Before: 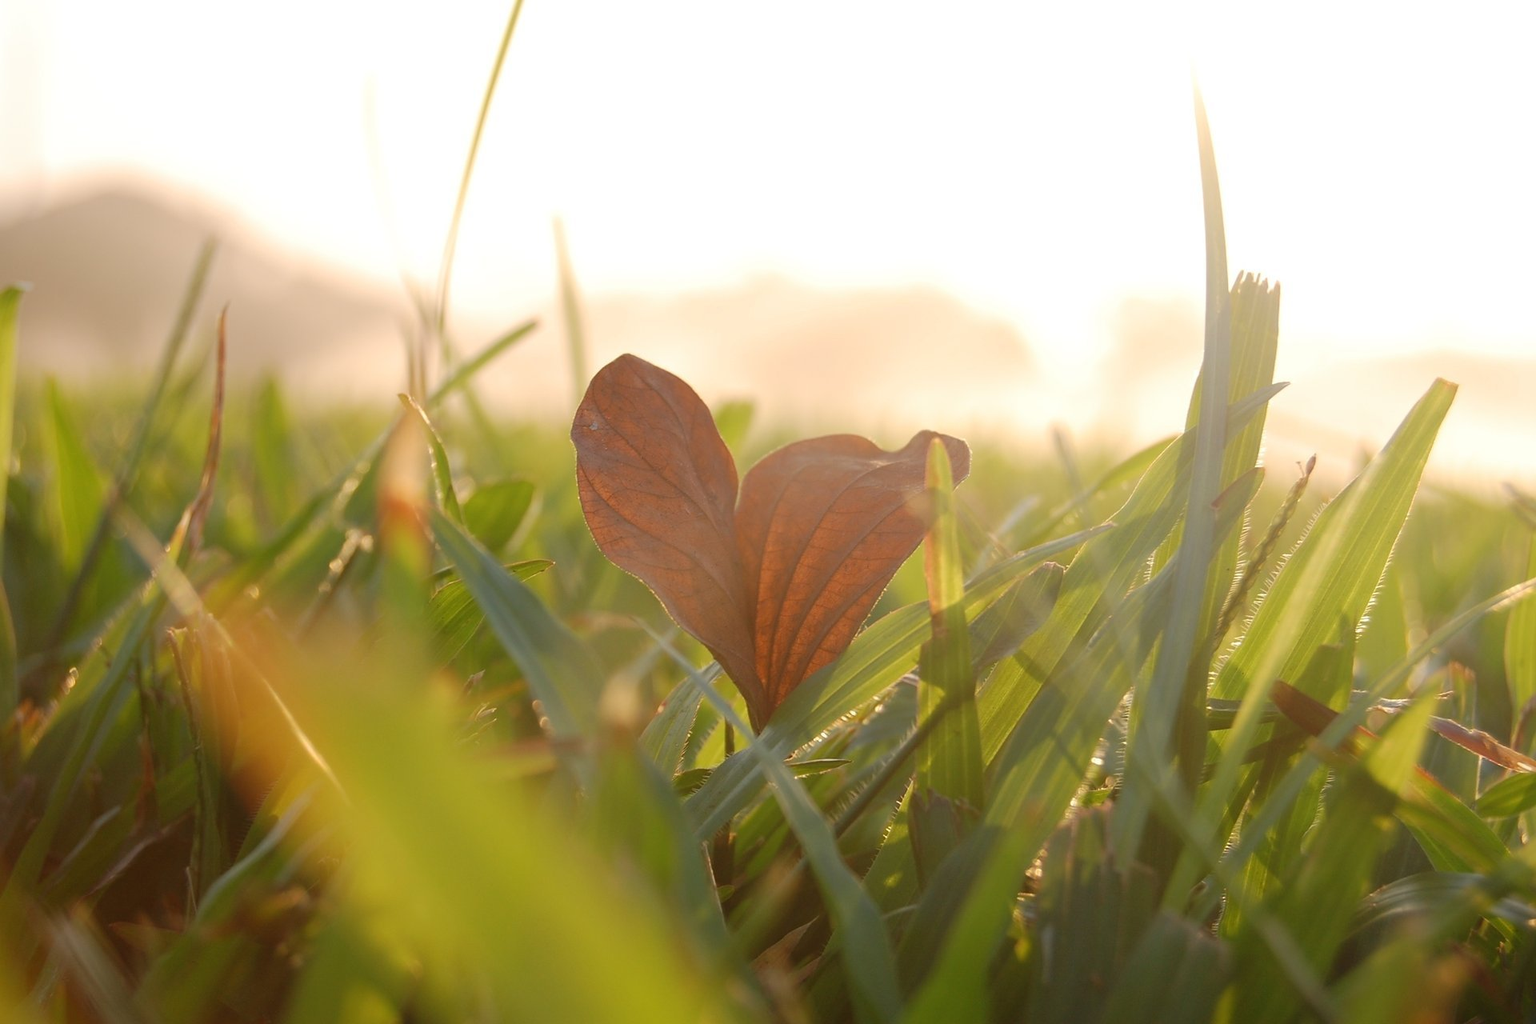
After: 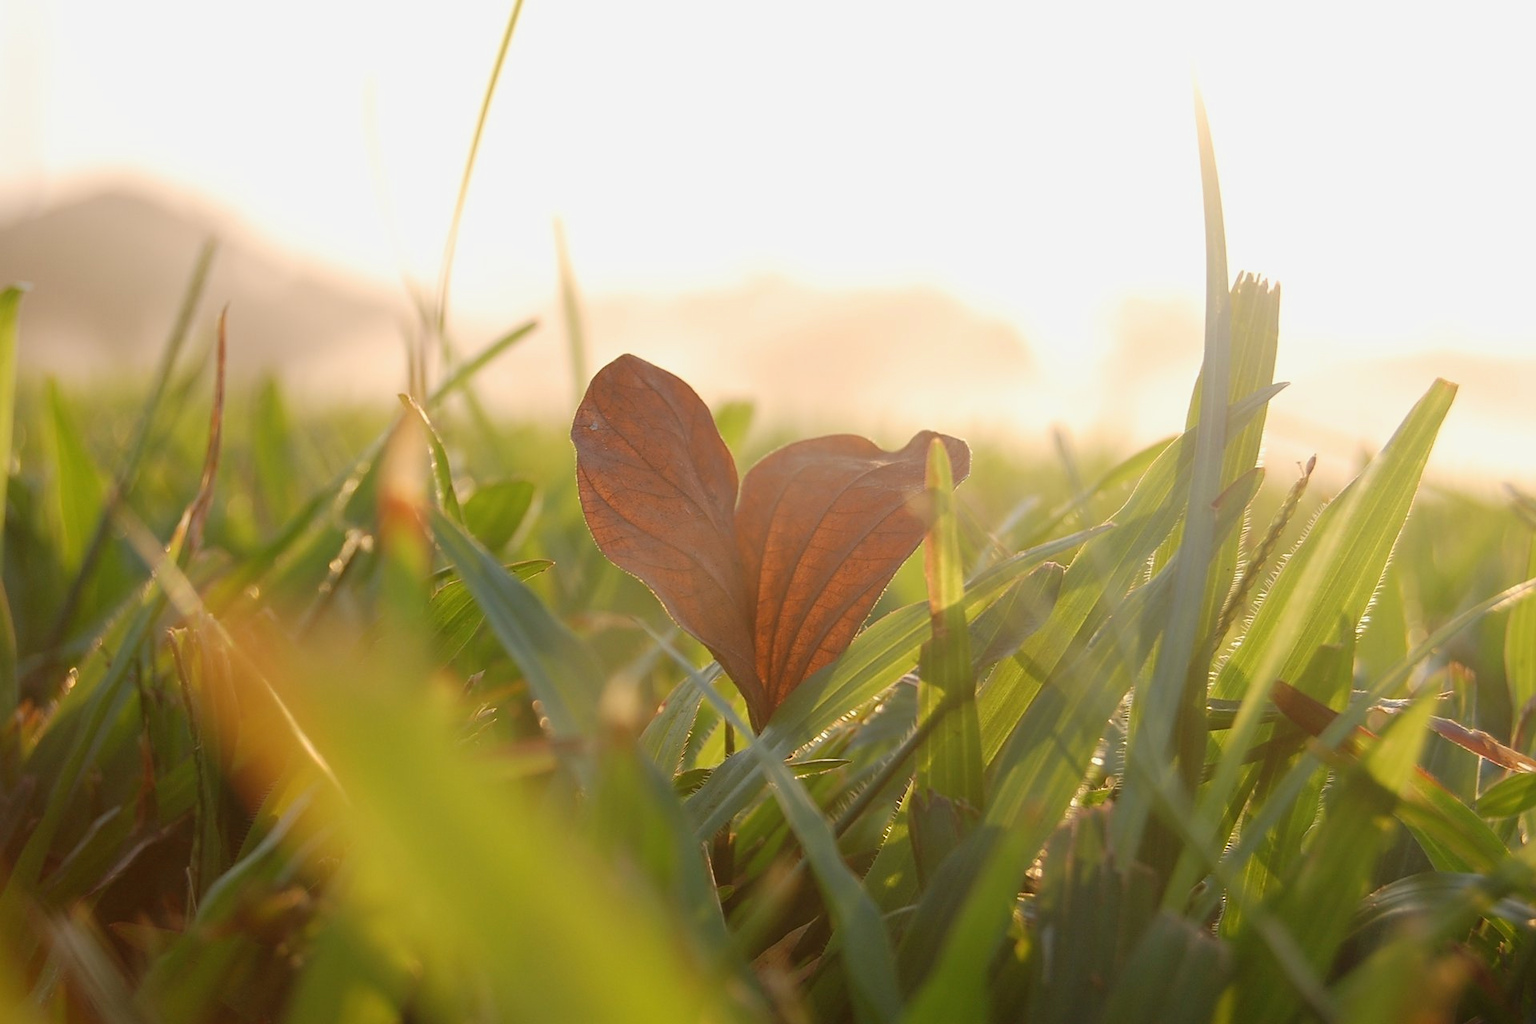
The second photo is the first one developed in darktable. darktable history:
filmic rgb: black relative exposure -16 EV, white relative exposure 2.93 EV, hardness 10.04, color science v6 (2022)
sharpen: amount 0.2
